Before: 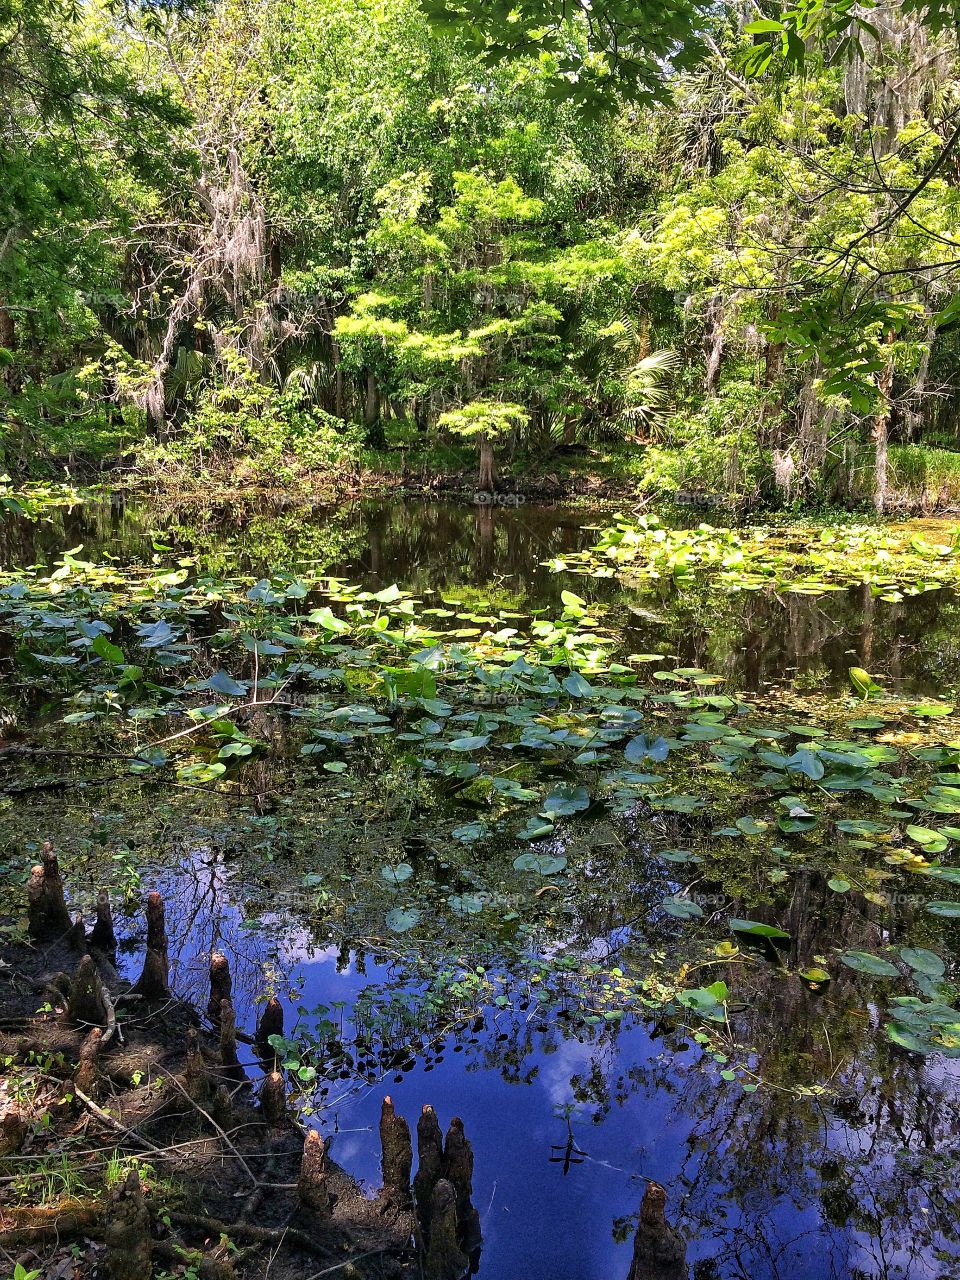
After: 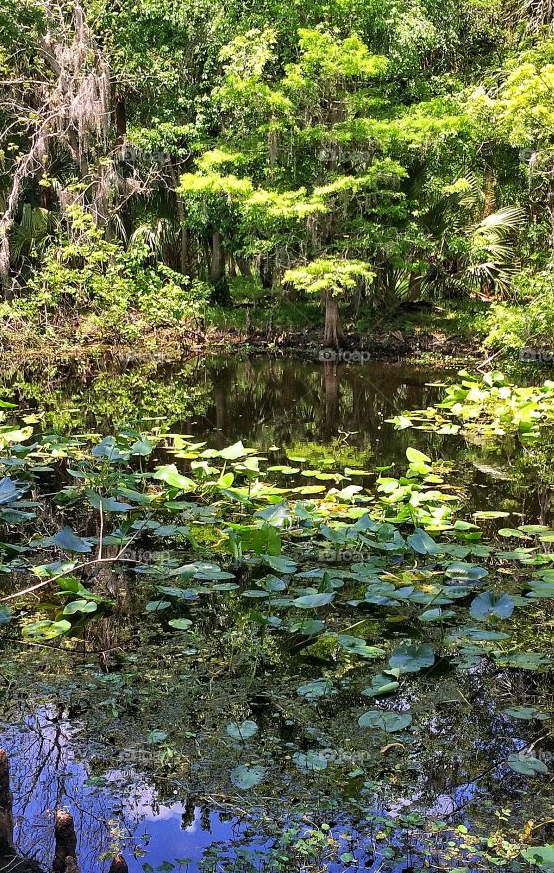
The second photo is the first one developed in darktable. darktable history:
crop: left 16.202%, top 11.208%, right 26.045%, bottom 20.557%
shadows and highlights: shadows 29.32, highlights -29.32, low approximation 0.01, soften with gaussian
